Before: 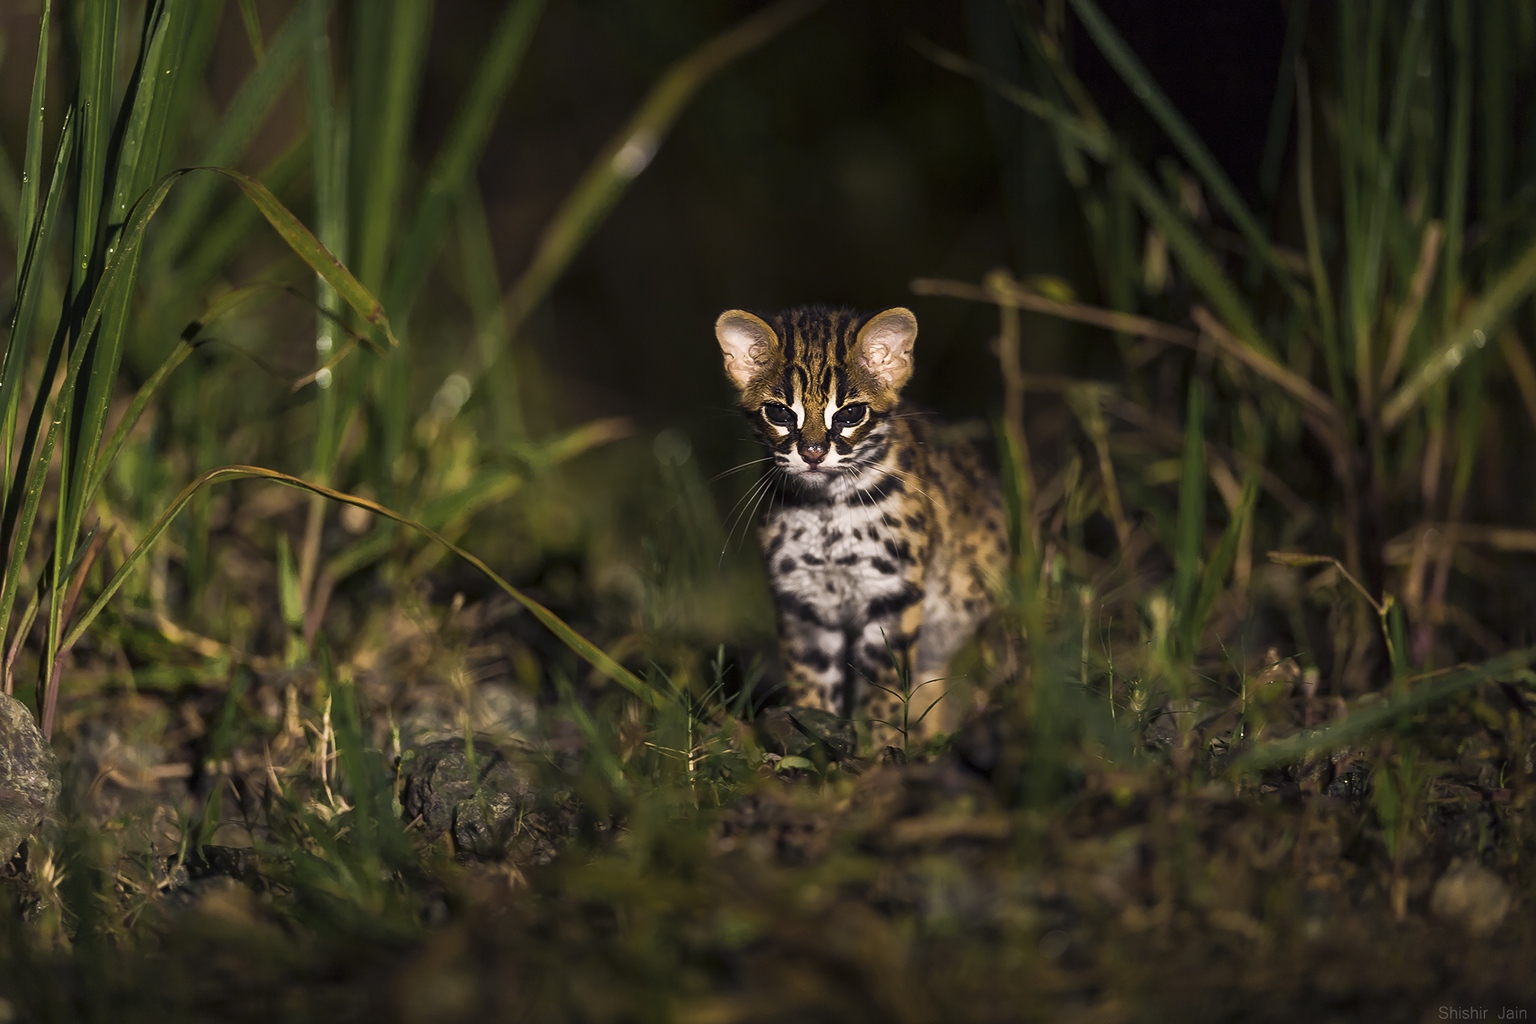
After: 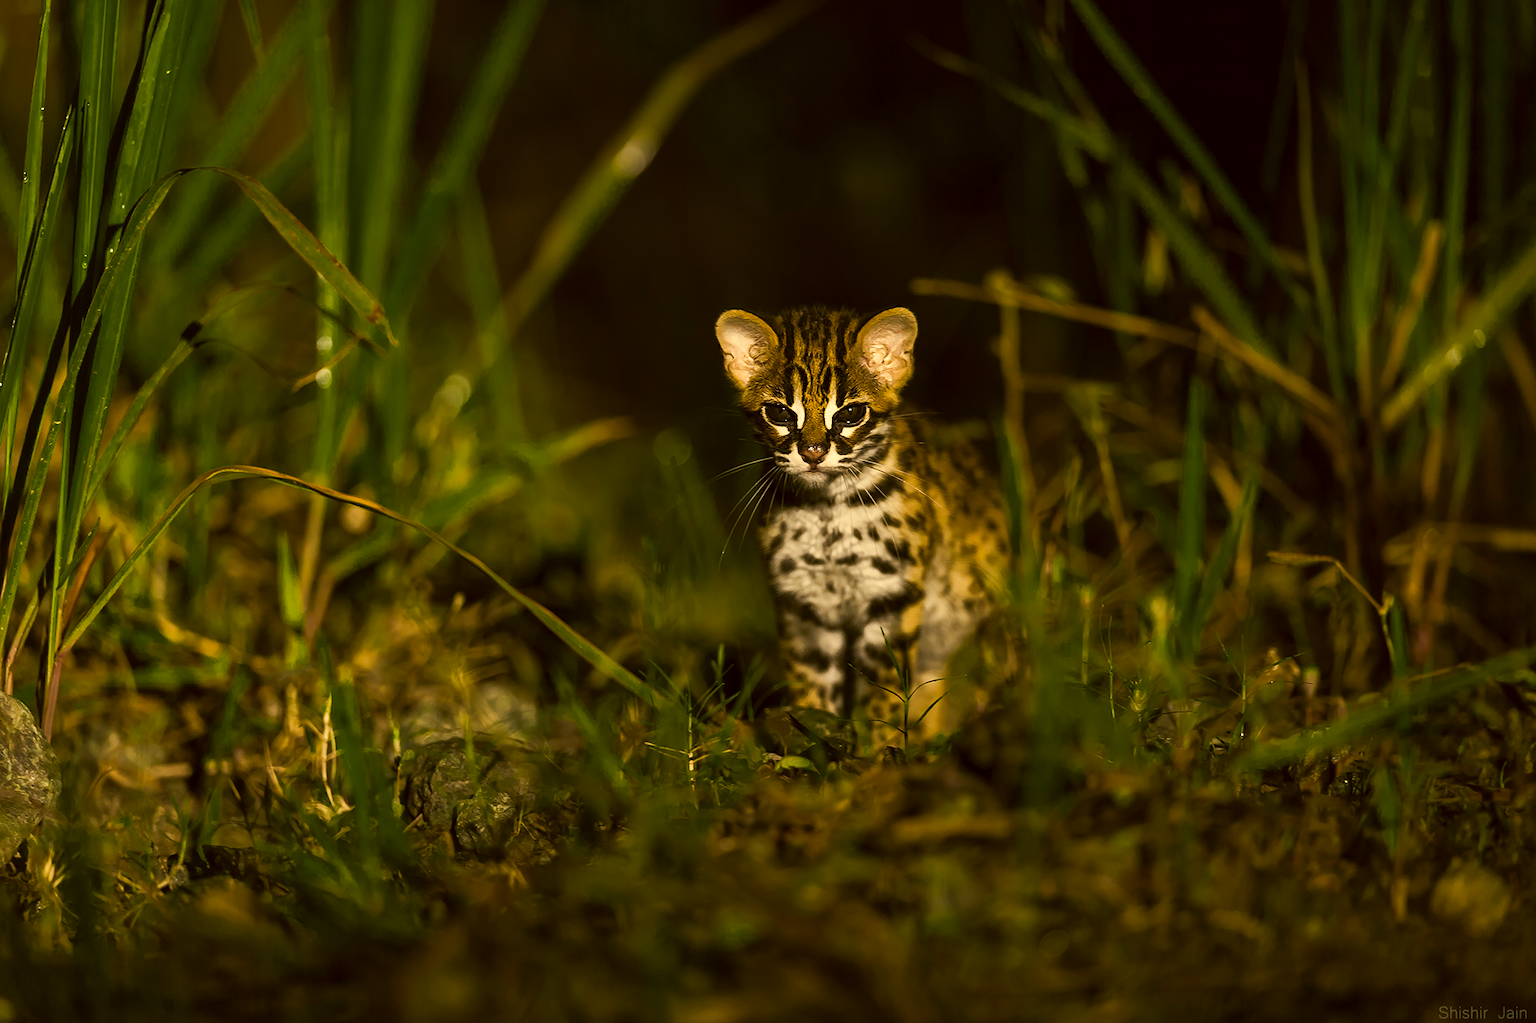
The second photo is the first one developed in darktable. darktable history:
color correction: highlights a* 0.118, highlights b* 28.9, shadows a* -0.302, shadows b* 21.18
